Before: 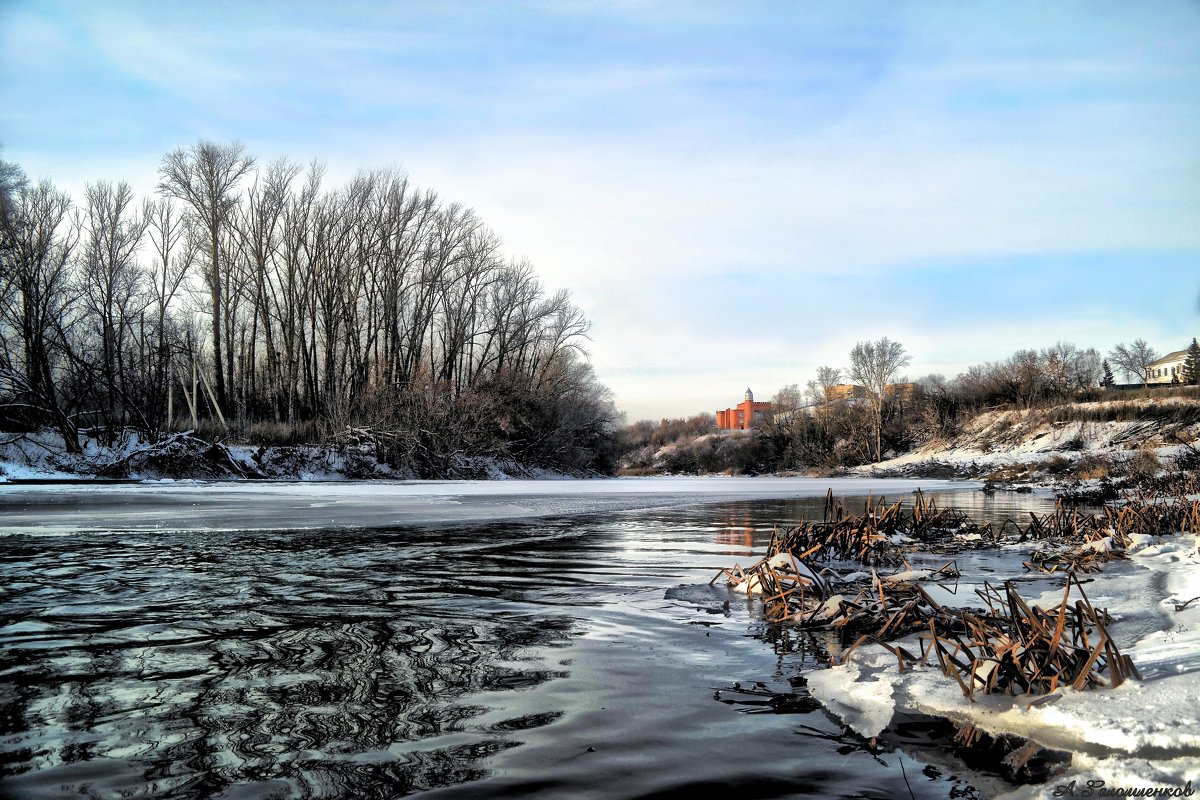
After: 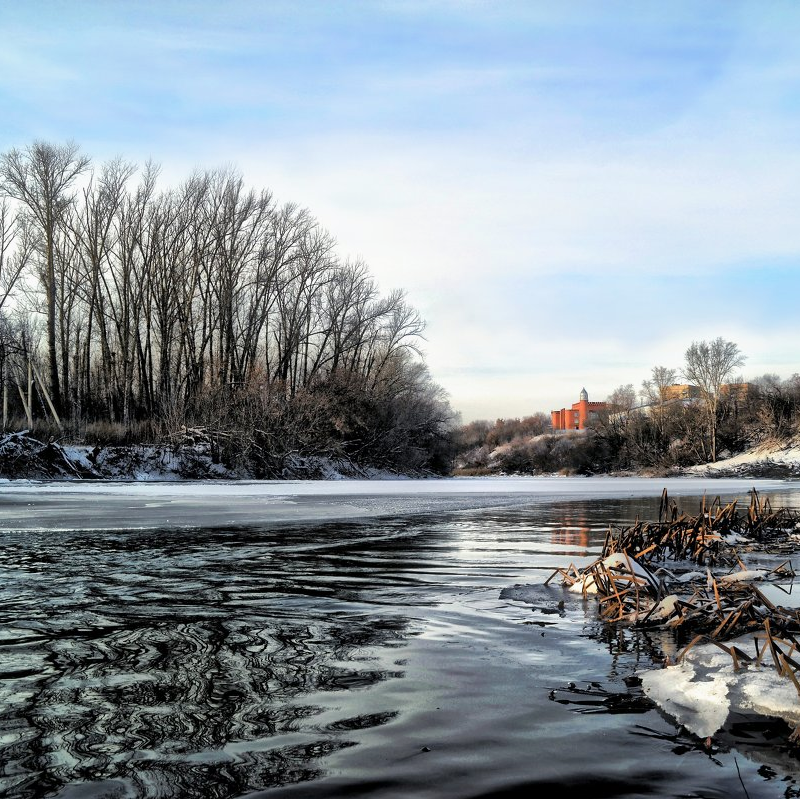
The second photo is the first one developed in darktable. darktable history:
exposure: exposure -0.046 EV, compensate exposure bias true, compensate highlight preservation false
crop and rotate: left 13.827%, right 19.491%
